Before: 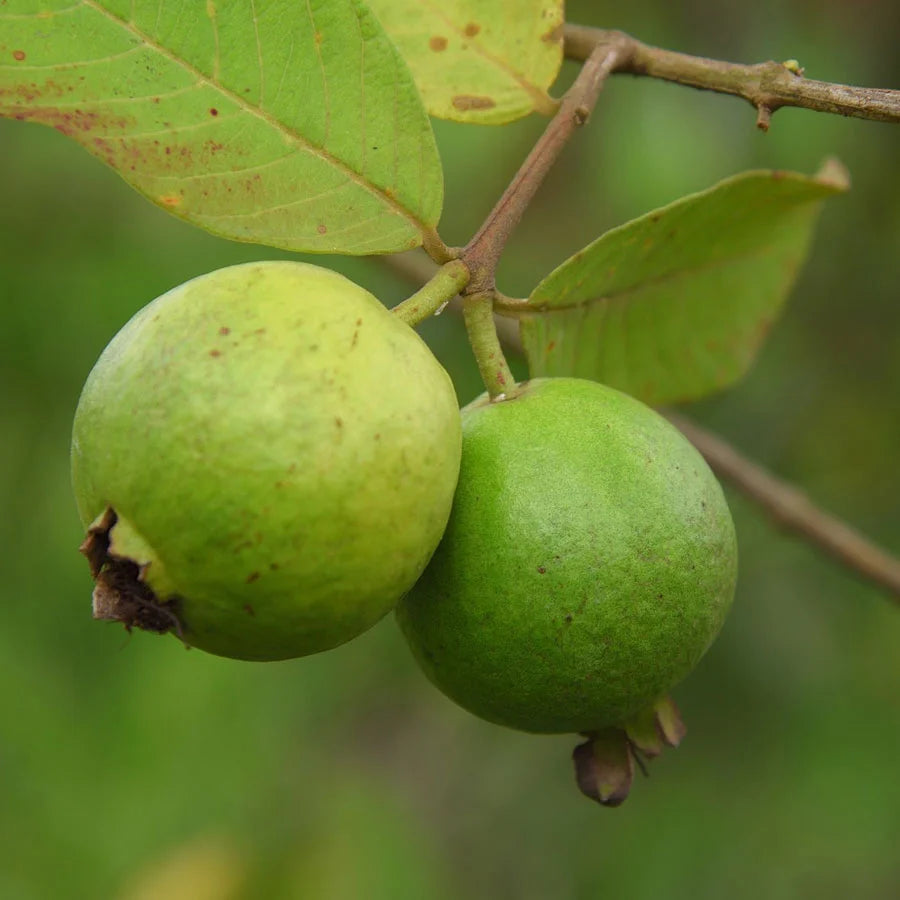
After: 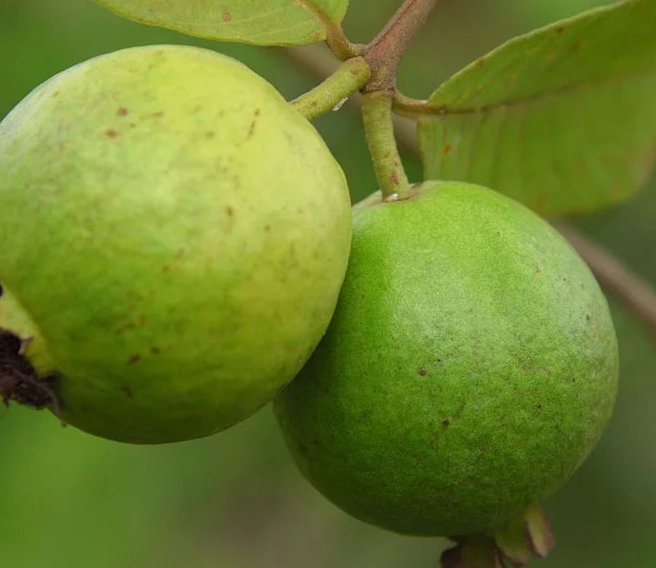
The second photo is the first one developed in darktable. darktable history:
crop and rotate: angle -3.98°, left 9.814%, top 20.84%, right 12.338%, bottom 11.805%
